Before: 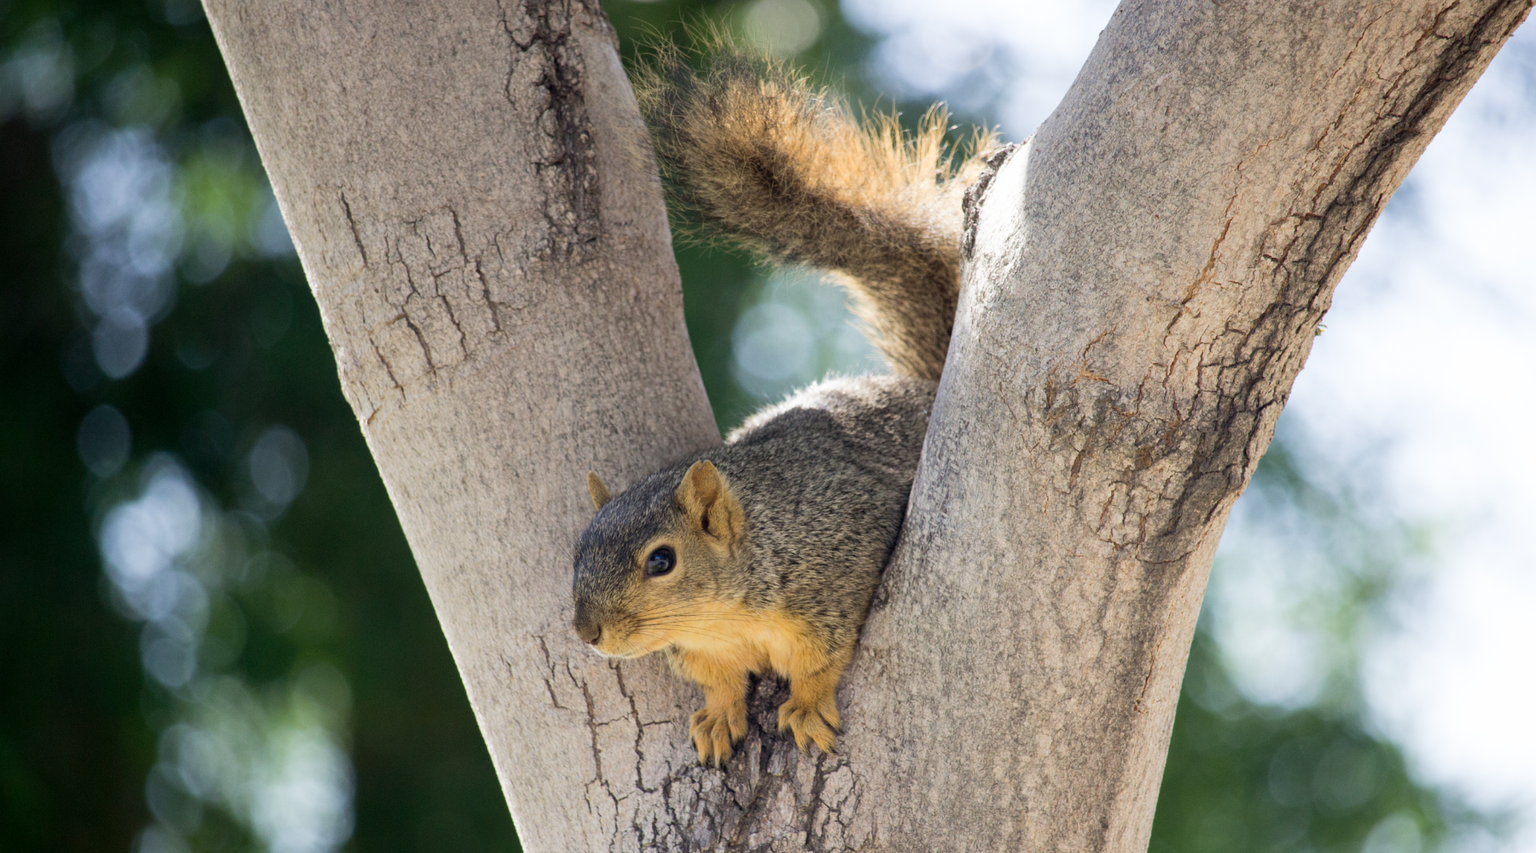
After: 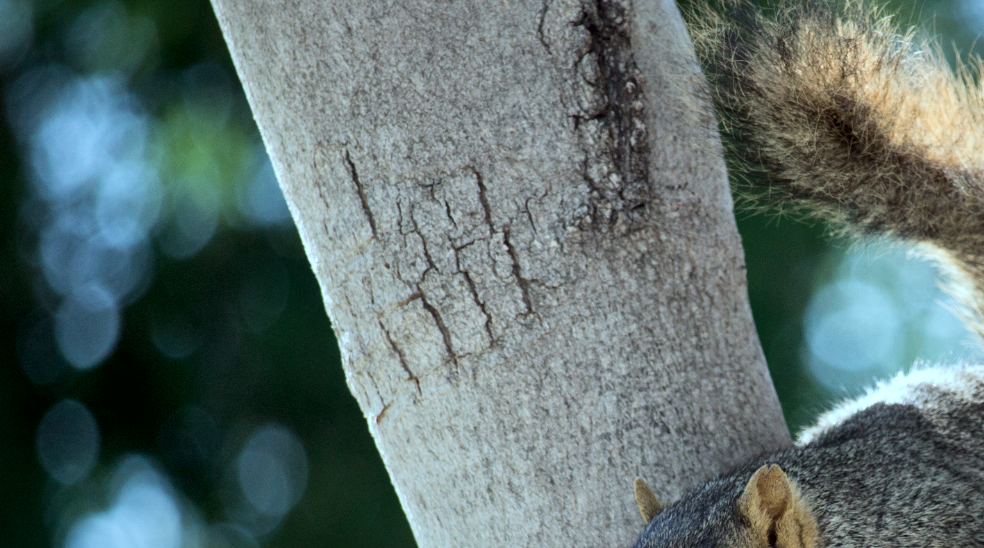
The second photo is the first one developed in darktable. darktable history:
crop and rotate: left 3.047%, top 7.509%, right 42.236%, bottom 37.598%
local contrast: mode bilateral grid, contrast 25, coarseness 60, detail 151%, midtone range 0.2
color correction: highlights a* -11.71, highlights b* -15.58
